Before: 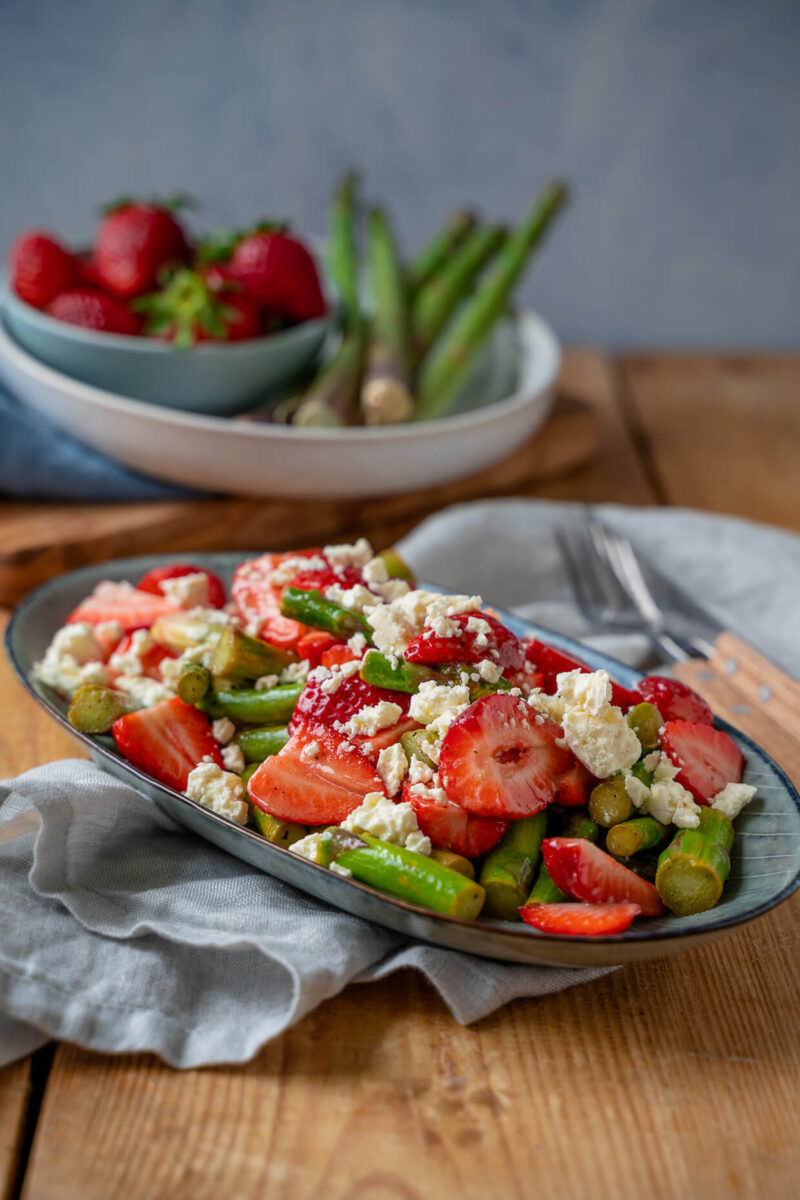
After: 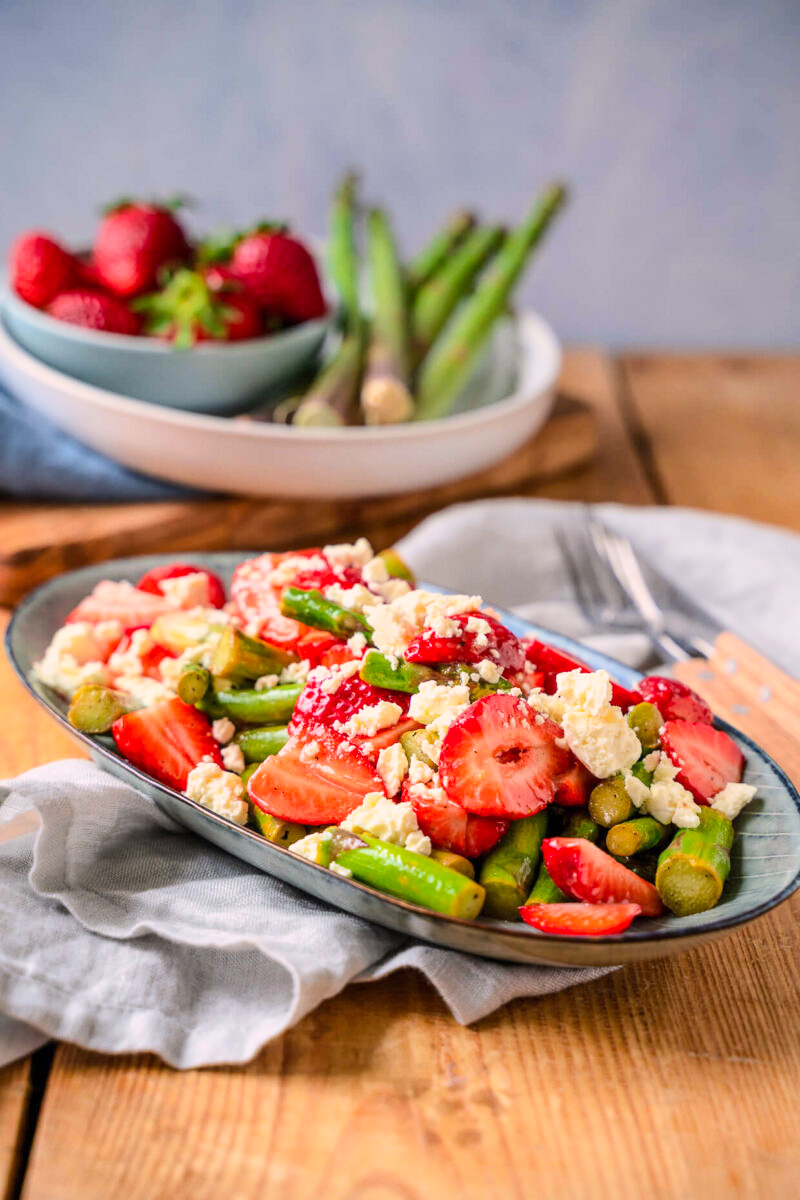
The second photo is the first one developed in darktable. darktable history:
color correction: highlights a* 7.34, highlights b* 4.37
base curve: curves: ch0 [(0, 0) (0.025, 0.046) (0.112, 0.277) (0.467, 0.74) (0.814, 0.929) (1, 0.942)]
